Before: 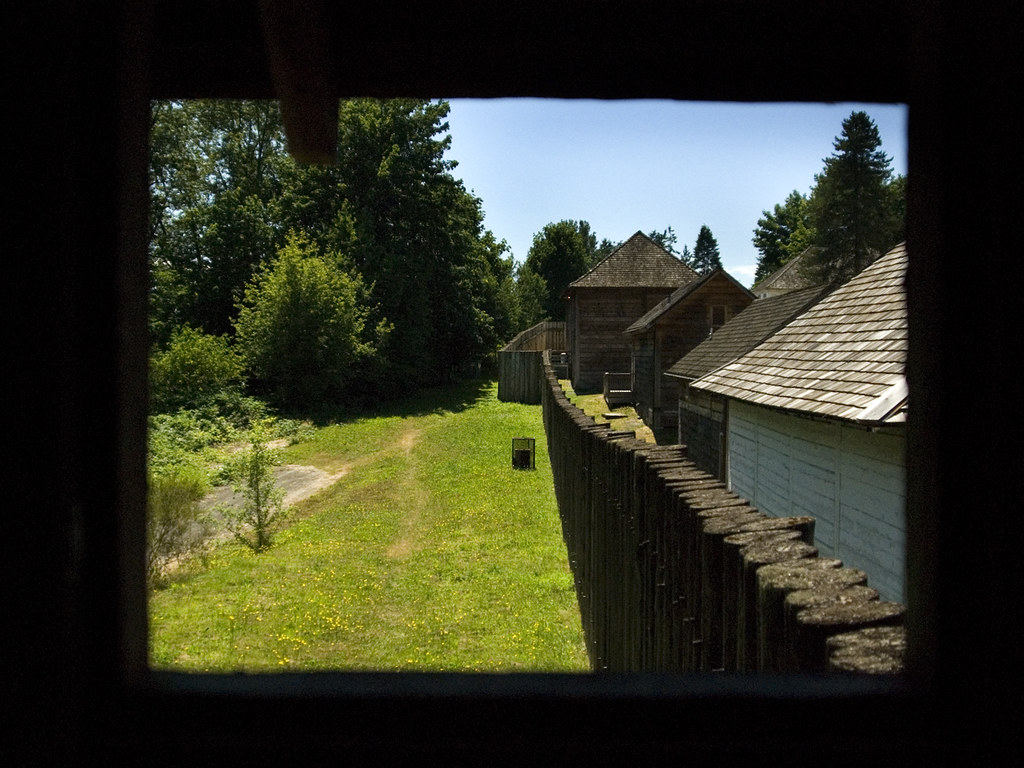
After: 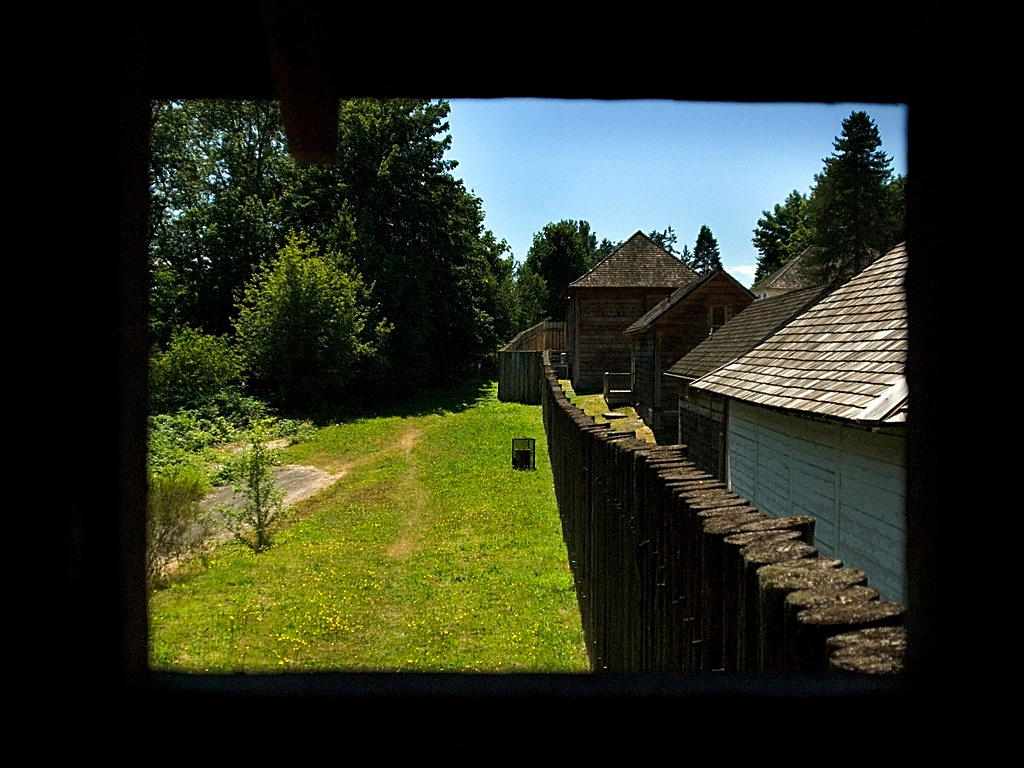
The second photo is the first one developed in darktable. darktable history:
sharpen: on, module defaults
tone curve: curves: ch0 [(0, 0) (0.003, 0.002) (0.011, 0.009) (0.025, 0.021) (0.044, 0.037) (0.069, 0.058) (0.1, 0.084) (0.136, 0.114) (0.177, 0.149) (0.224, 0.188) (0.277, 0.232) (0.335, 0.281) (0.399, 0.341) (0.468, 0.416) (0.543, 0.496) (0.623, 0.574) (0.709, 0.659) (0.801, 0.754) (0.898, 0.876) (1, 1)], preserve colors none
